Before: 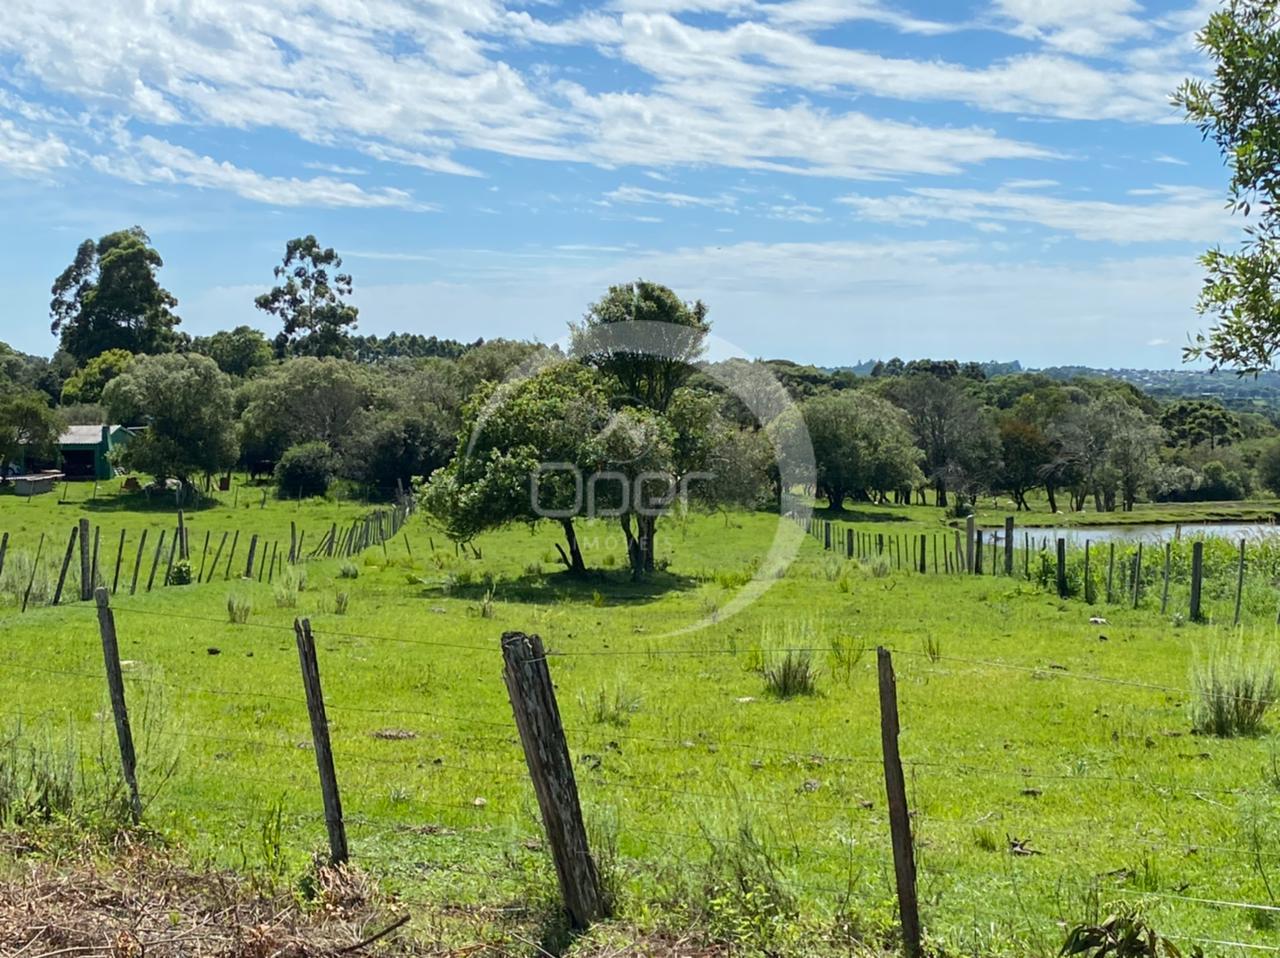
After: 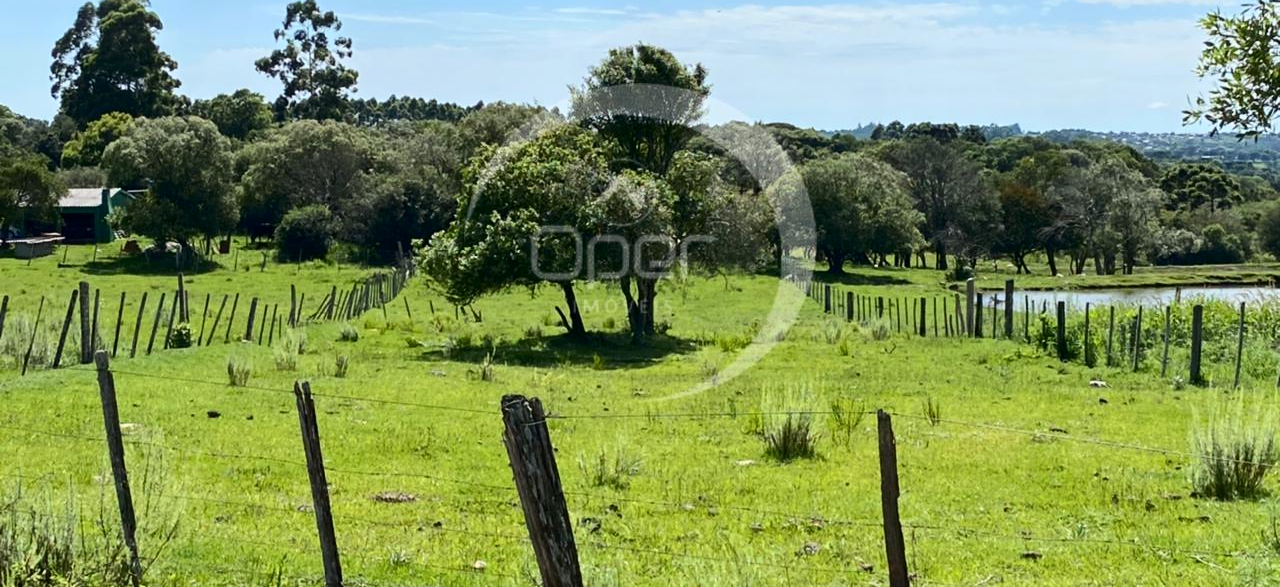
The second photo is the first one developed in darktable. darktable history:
contrast brightness saturation: contrast 0.216
crop and rotate: top 24.781%, bottom 13.921%
